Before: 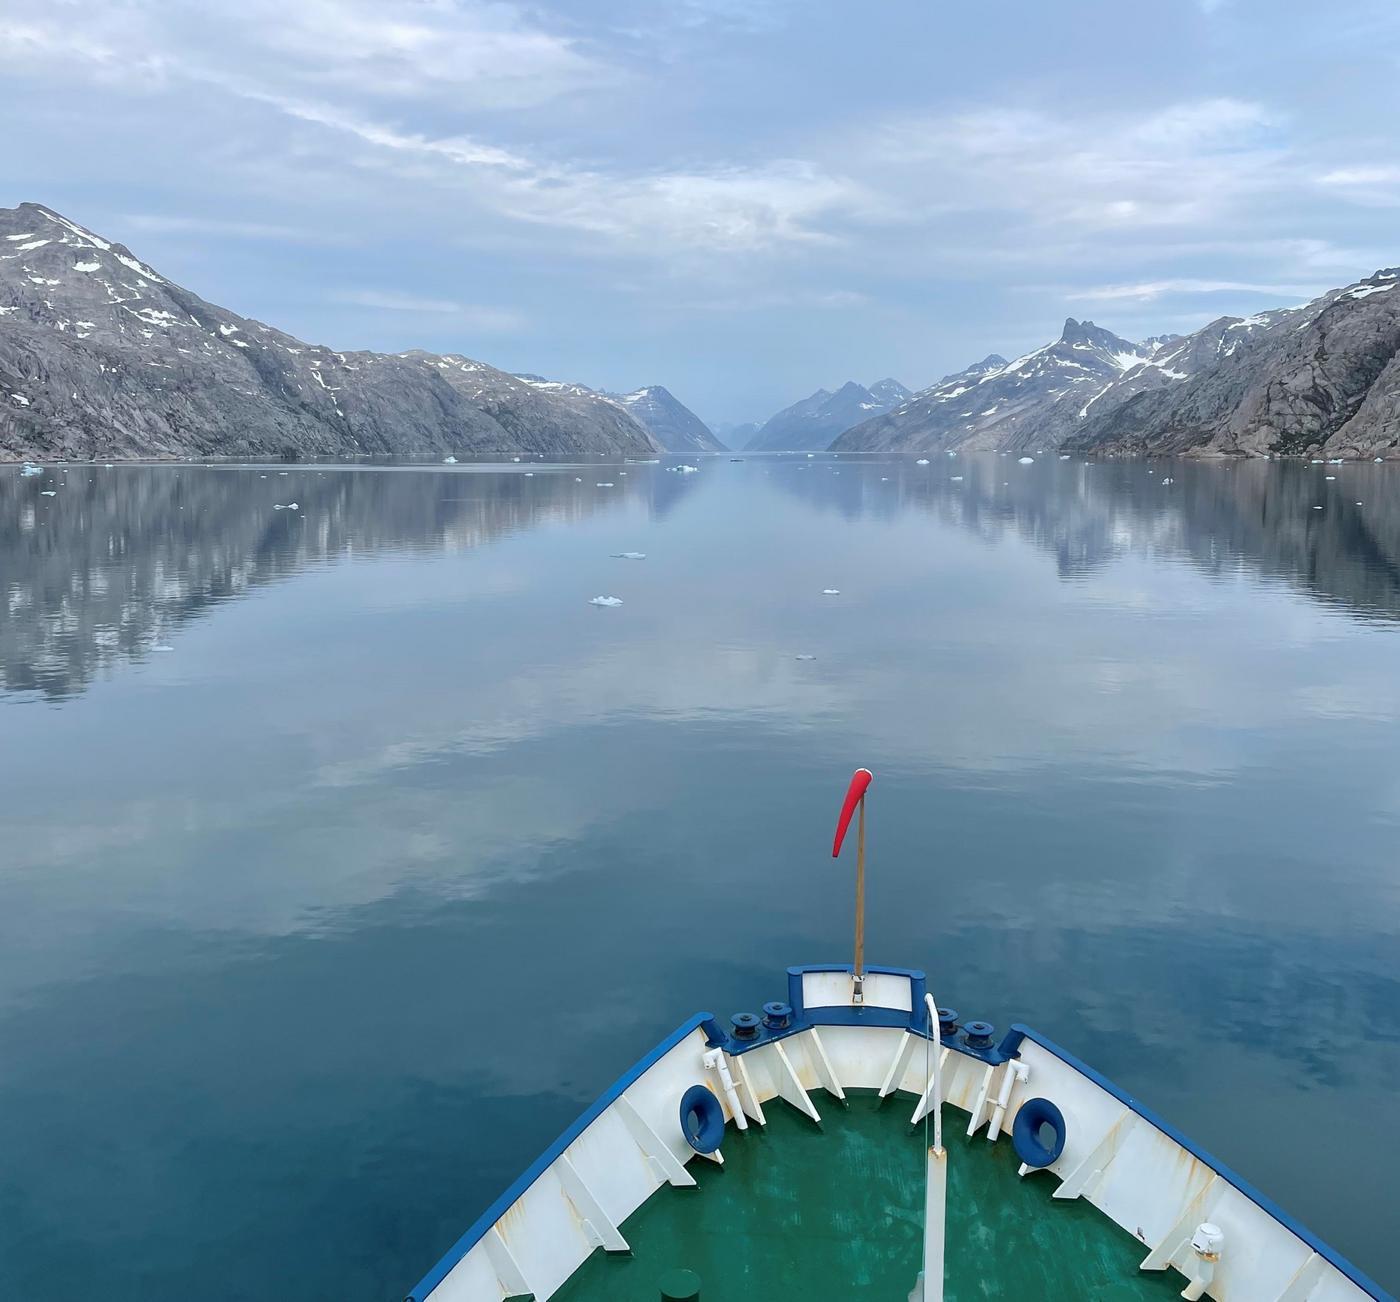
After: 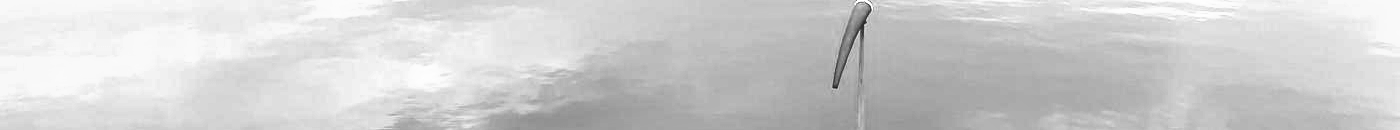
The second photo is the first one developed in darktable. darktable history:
local contrast: mode bilateral grid, contrast 20, coarseness 50, detail 120%, midtone range 0.2
exposure: black level correction 0.001, exposure 1.646 EV, compensate exposure bias true, compensate highlight preservation false
crop and rotate: top 59.084%, bottom 30.916%
monochrome: a 32, b 64, size 2.3
shadows and highlights: white point adjustment 1, soften with gaussian
contrast brightness saturation: contrast 0.1, saturation -0.36
